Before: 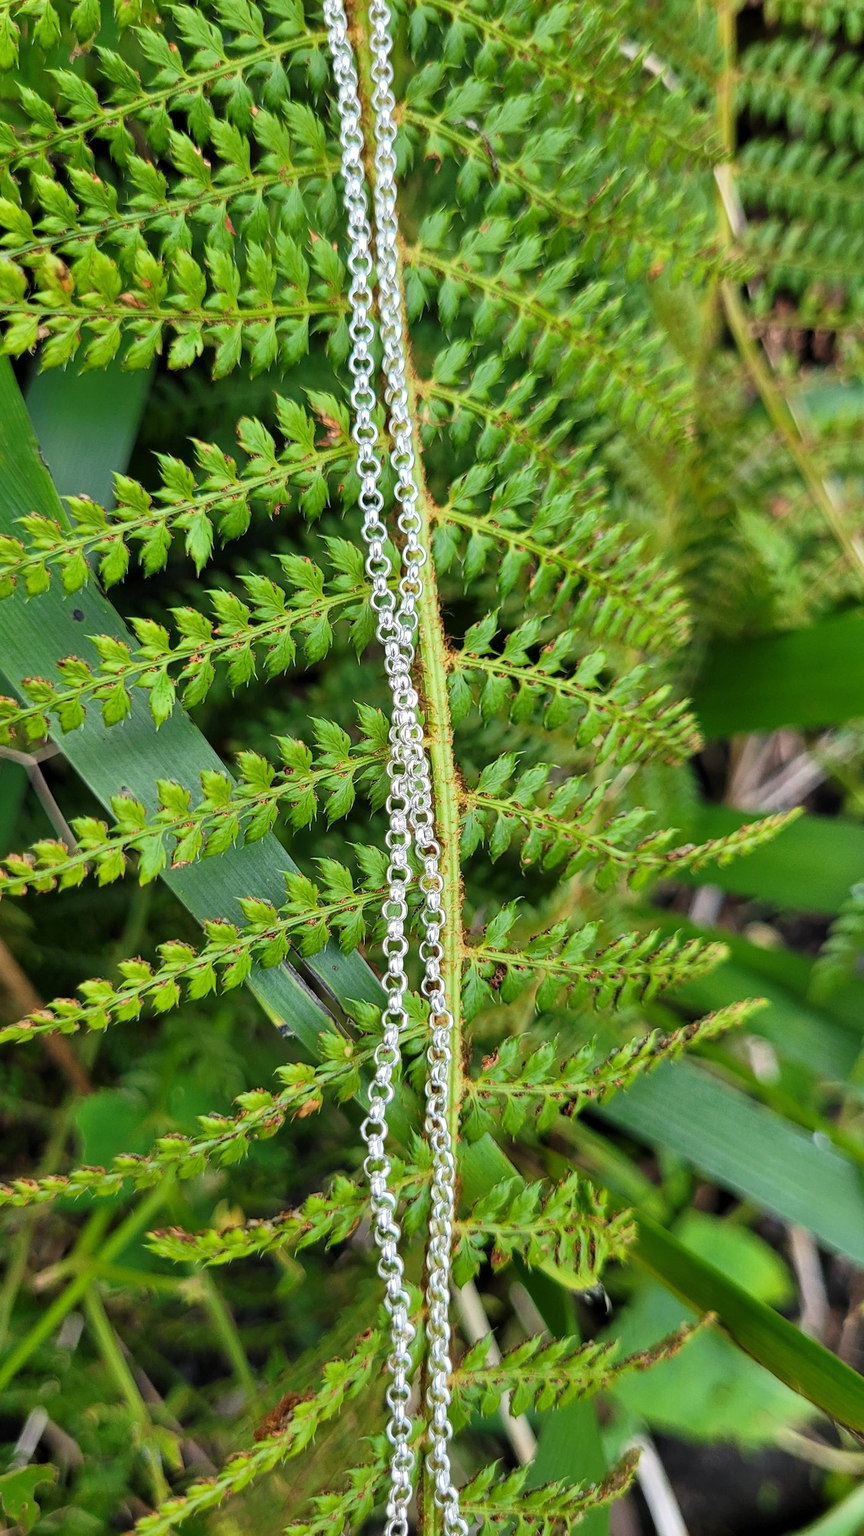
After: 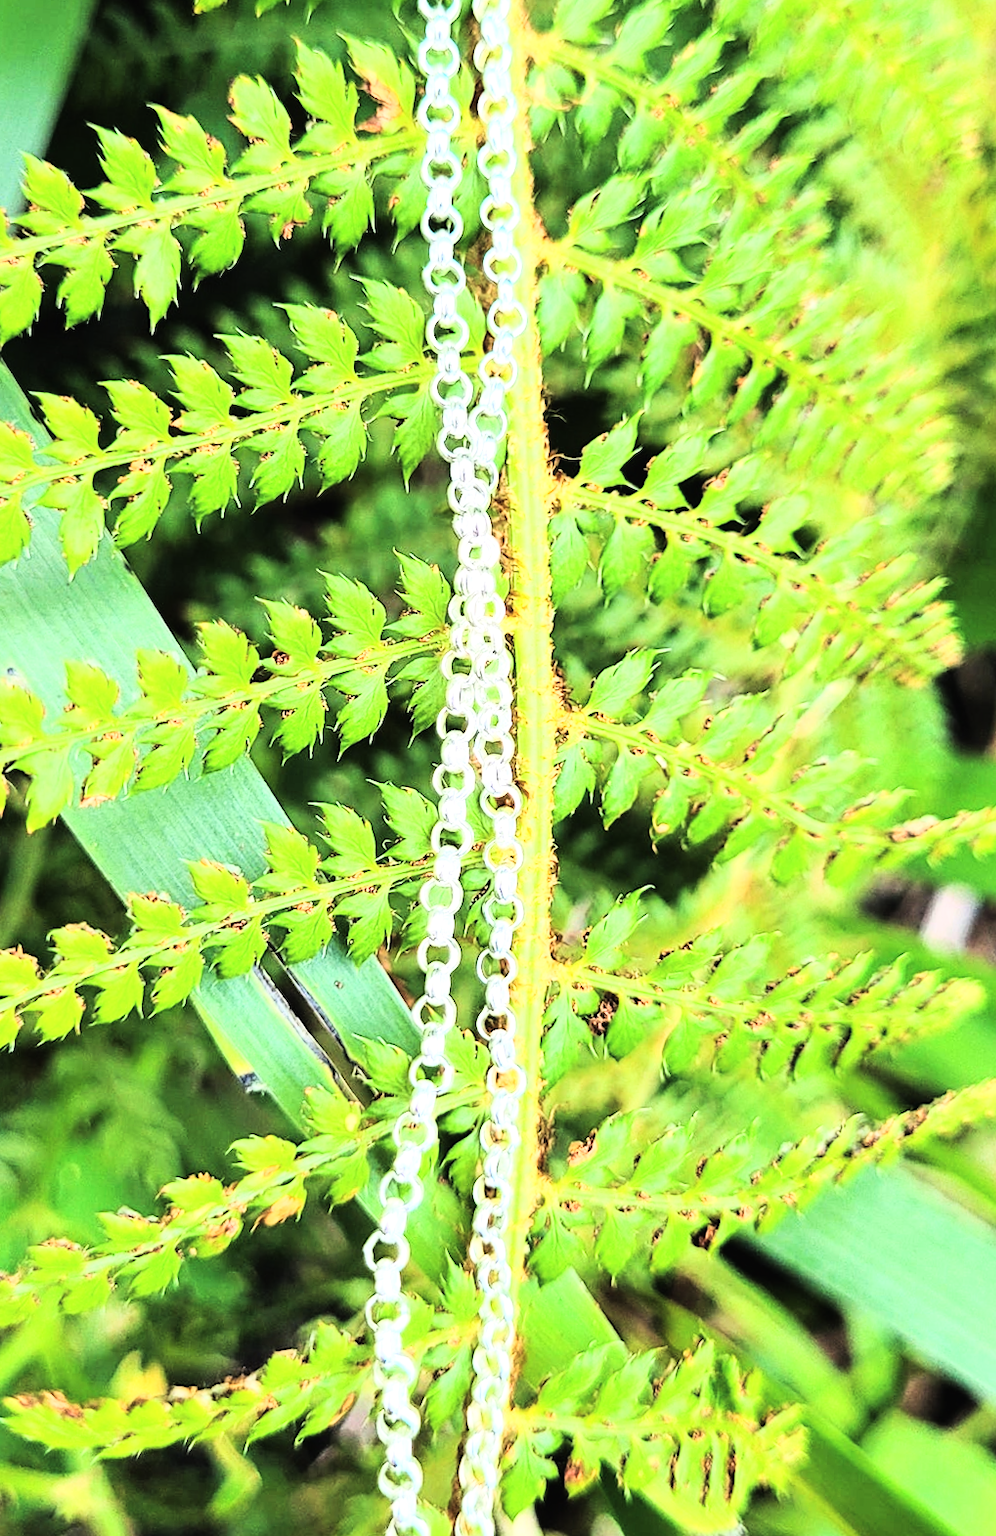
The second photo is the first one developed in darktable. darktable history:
velvia: strength 9.25%
rgb curve: curves: ch0 [(0, 0) (0.21, 0.15) (0.24, 0.21) (0.5, 0.75) (0.75, 0.96) (0.89, 0.99) (1, 1)]; ch1 [(0, 0.02) (0.21, 0.13) (0.25, 0.2) (0.5, 0.67) (0.75, 0.9) (0.89, 0.97) (1, 1)]; ch2 [(0, 0.02) (0.21, 0.13) (0.25, 0.2) (0.5, 0.67) (0.75, 0.9) (0.89, 0.97) (1, 1)], compensate middle gray true
exposure: black level correction -0.005, exposure 0.622 EV, compensate highlight preservation false
crop and rotate: angle -3.37°, left 9.79%, top 20.73%, right 12.42%, bottom 11.82%
